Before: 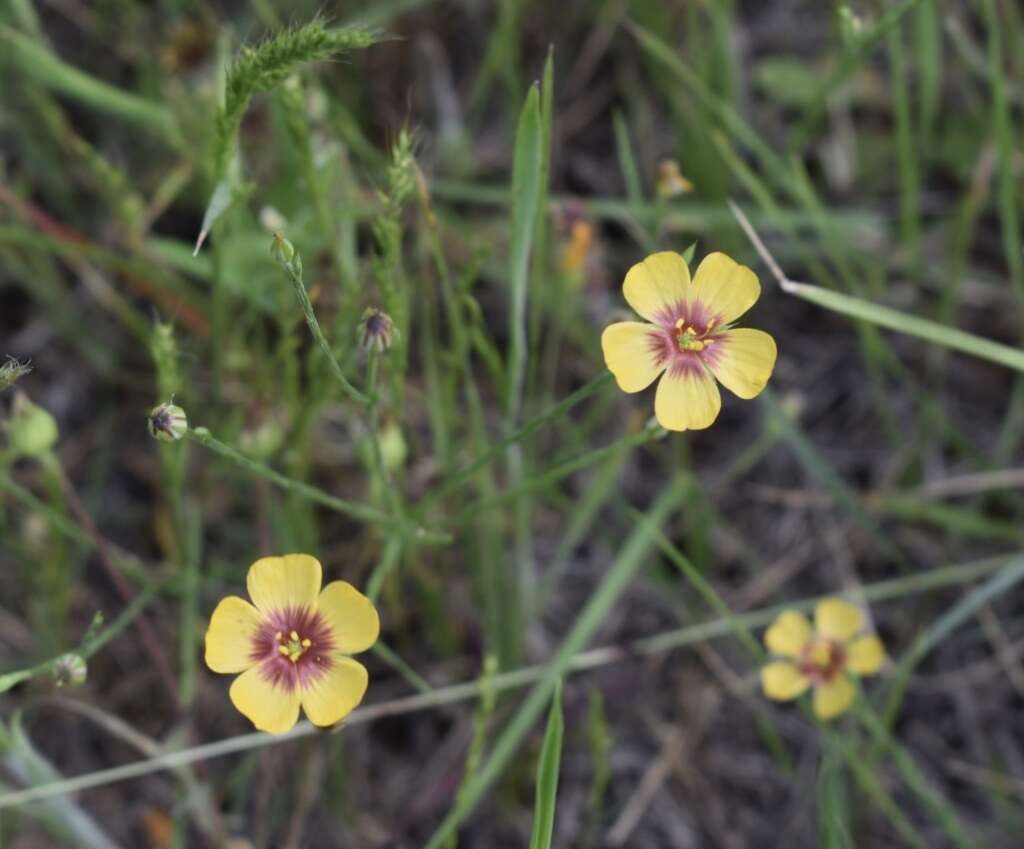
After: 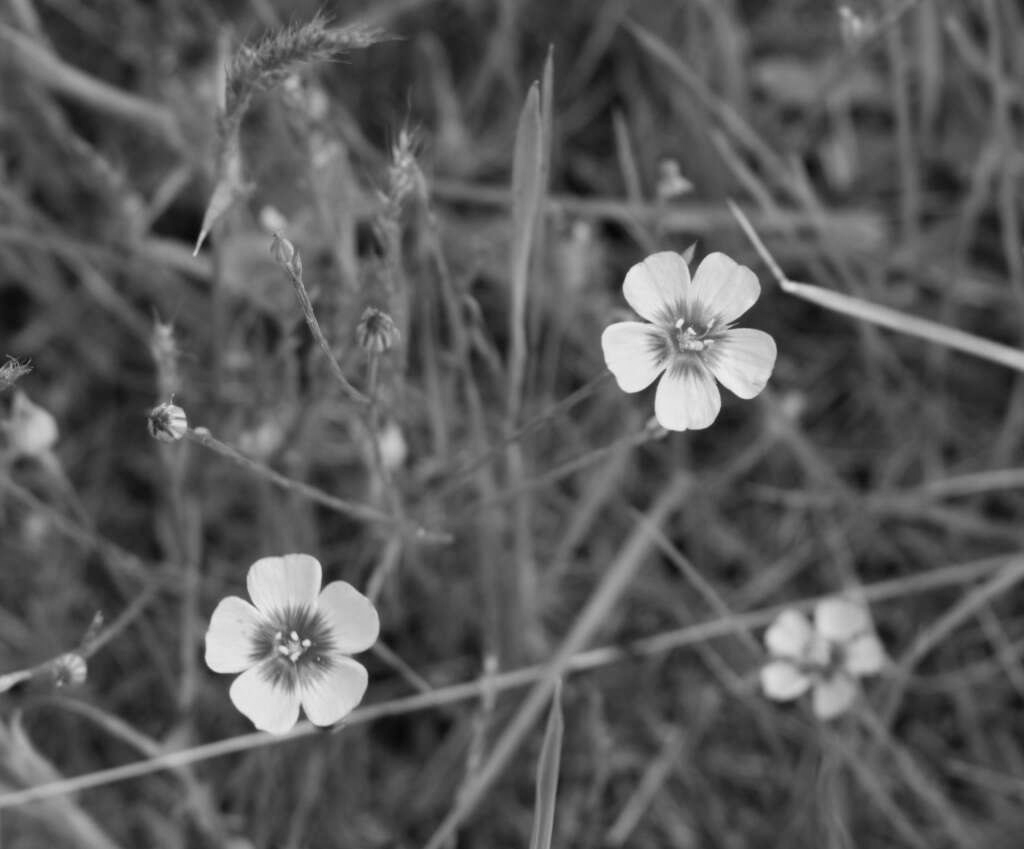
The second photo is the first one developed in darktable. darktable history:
exposure: black level correction 0.002, exposure 0.15 EV, compensate highlight preservation false
monochrome: on, module defaults
